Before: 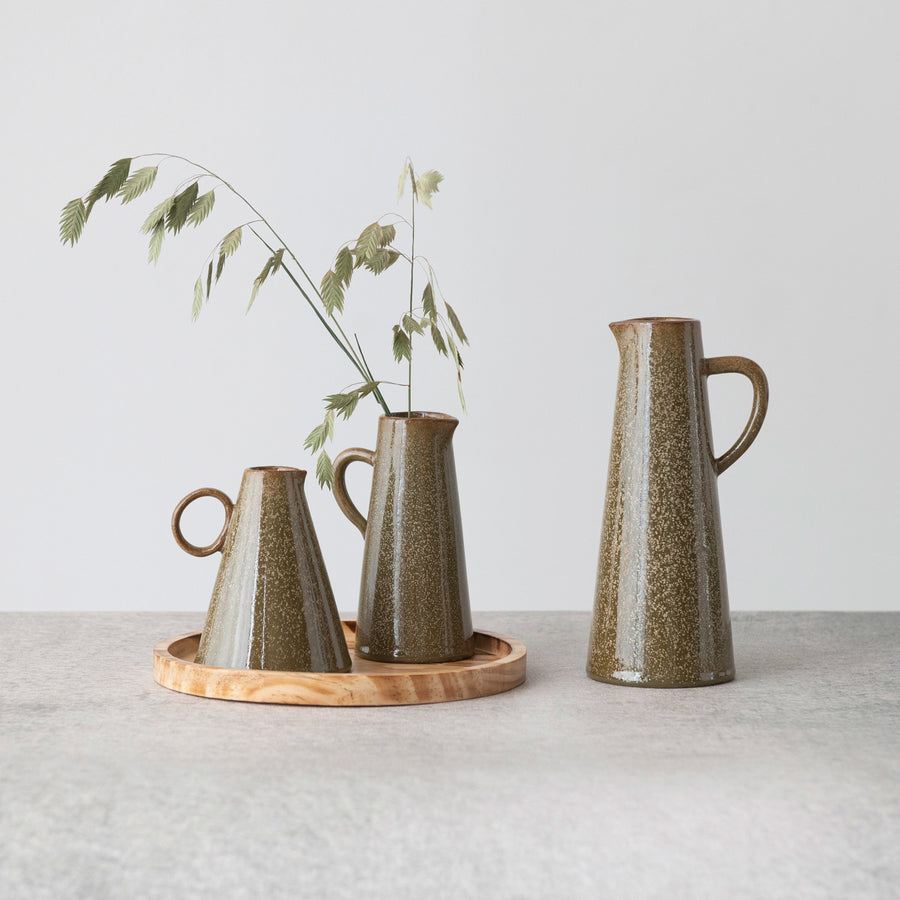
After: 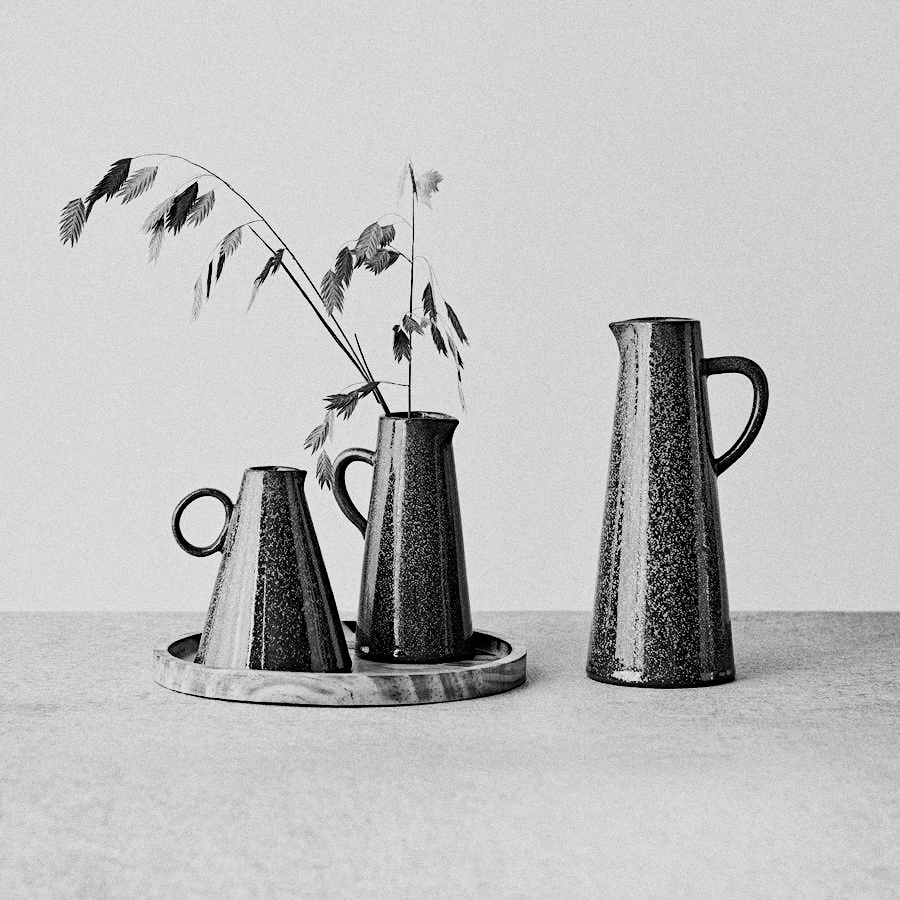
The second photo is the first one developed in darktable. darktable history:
contrast equalizer: octaves 7, y [[0.6 ×6], [0.55 ×6], [0 ×6], [0 ×6], [0 ×6]], mix 0.29
color calibration "B&W: ILFORD HP5+": output gray [0.253, 0.26, 0.487, 0], gray › normalize channels true, illuminant same as pipeline (D50), adaptation XYZ, x 0.346, y 0.359, gamut compression 0
color balance rgb: global offset › luminance -0.51%, perceptual saturation grading › global saturation 27.53%, perceptual saturation grading › highlights -25%, perceptual saturation grading › shadows 25%, perceptual brilliance grading › highlights 6.62%, perceptual brilliance grading › mid-tones 17.07%, perceptual brilliance grading › shadows -5.23%
diffuse or sharpen "sharpen demosaicing: AA filter": edge sensitivity 1, 1st order anisotropy 100%, 2nd order anisotropy 100%, 3rd order anisotropy 100%, 4th order anisotropy 100%, 1st order speed -25%, 2nd order speed -25%, 3rd order speed -25%, 4th order speed -25%
grain "silver grain": coarseness 0.09 ISO, strength 40%
haze removal: adaptive false
sigmoid: contrast 1.69, skew -0.23, preserve hue 0%, red attenuation 0.1, red rotation 0.035, green attenuation 0.1, green rotation -0.017, blue attenuation 0.15, blue rotation -0.052, base primaries Rec2020
exposure "magic lantern defaults": compensate highlight preservation false
